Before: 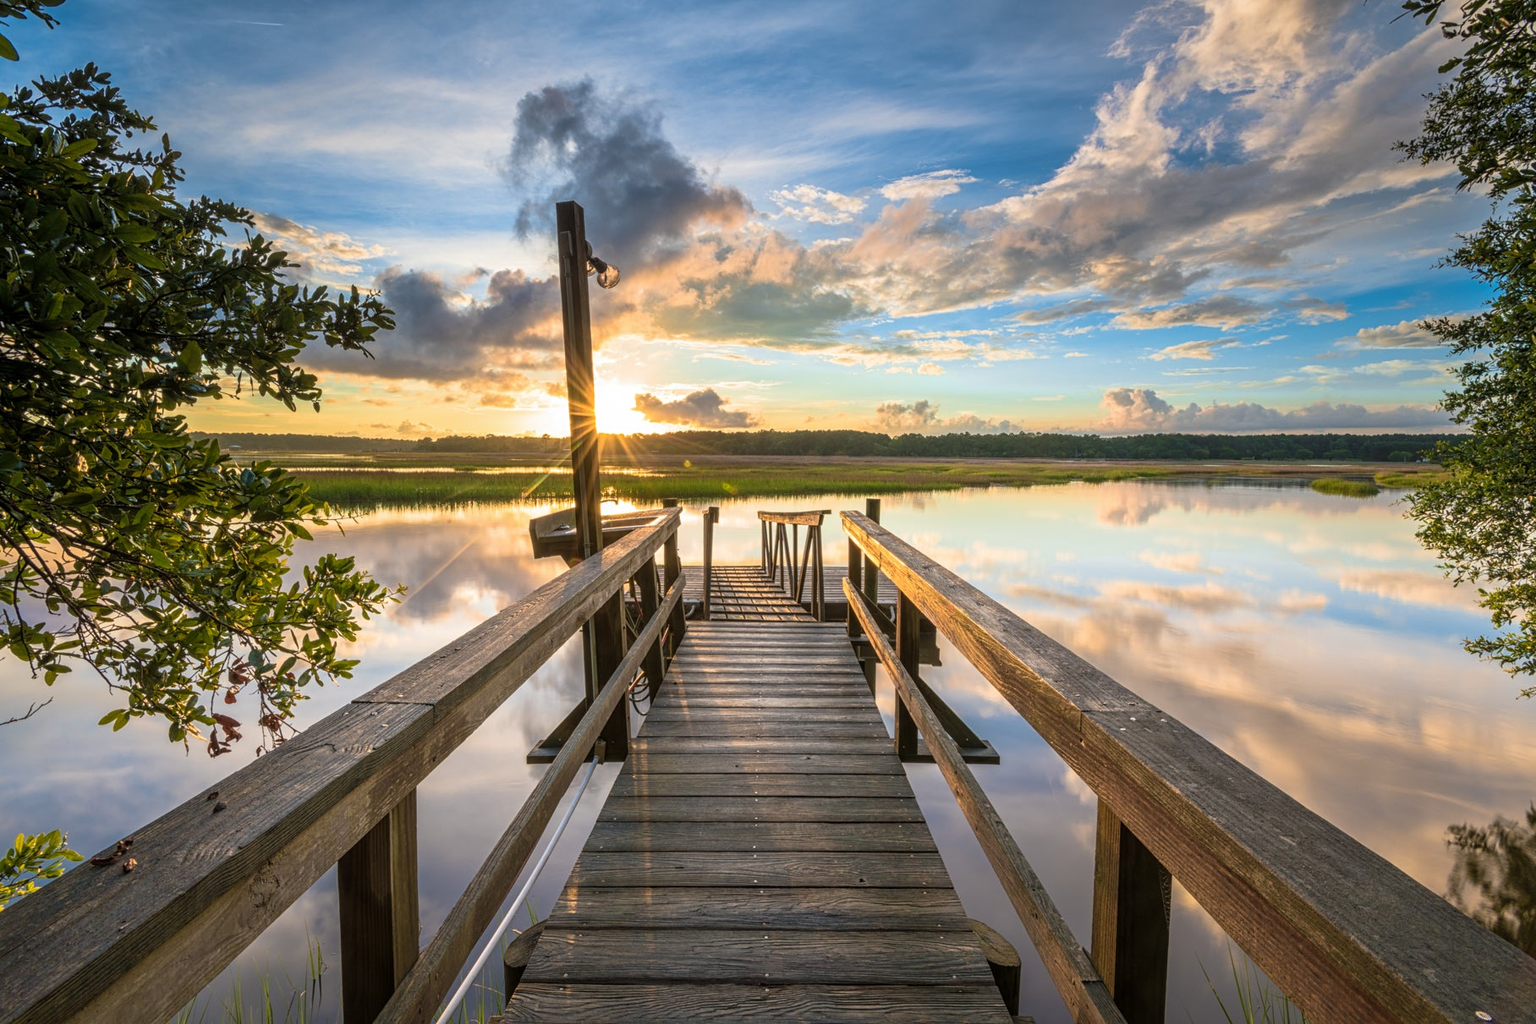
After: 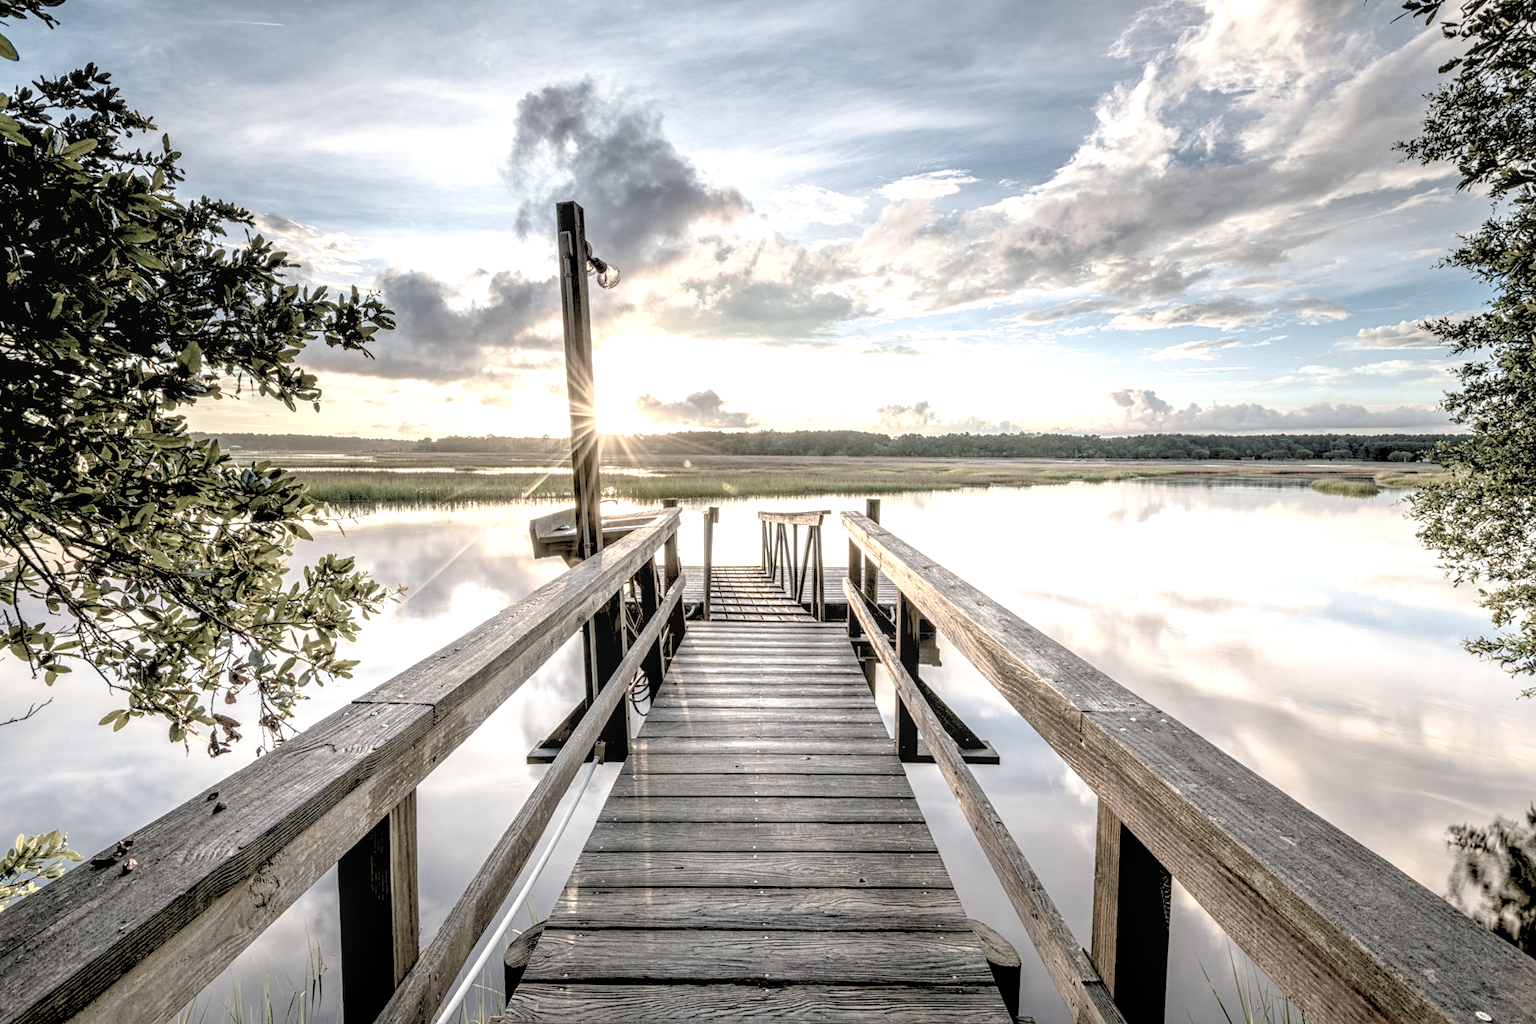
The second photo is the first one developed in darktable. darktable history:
color correction: highlights b* -0.06, saturation 0.263
exposure: black level correction 0.012, exposure 0.702 EV, compensate highlight preservation false
levels: levels [0.093, 0.434, 0.988]
local contrast: on, module defaults
